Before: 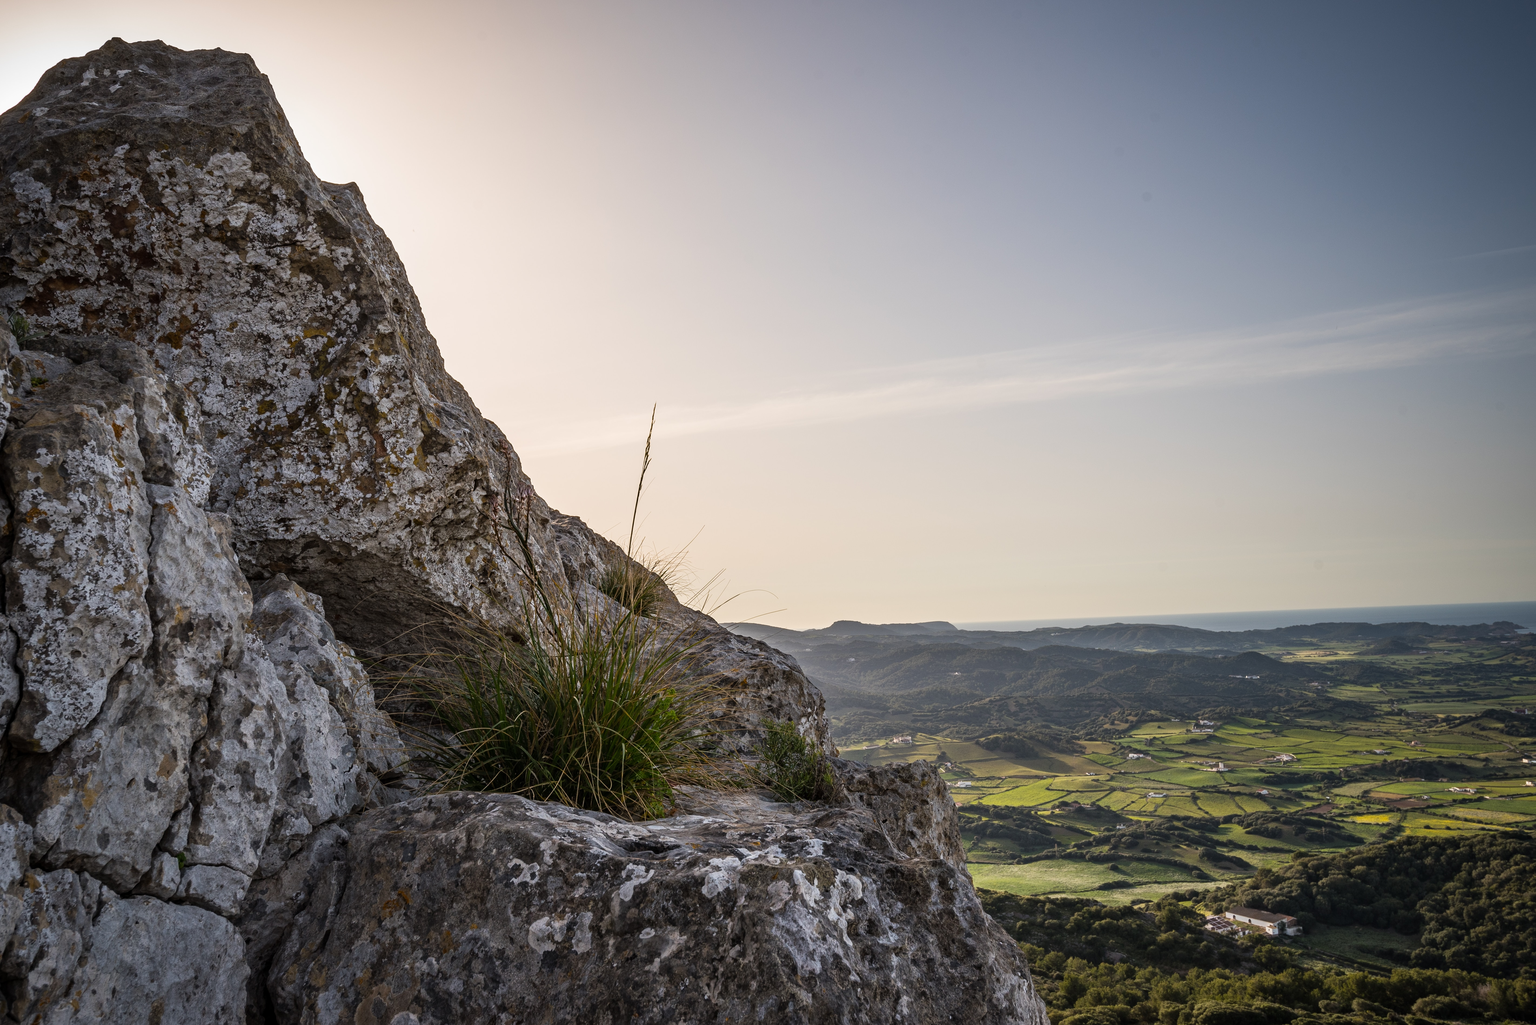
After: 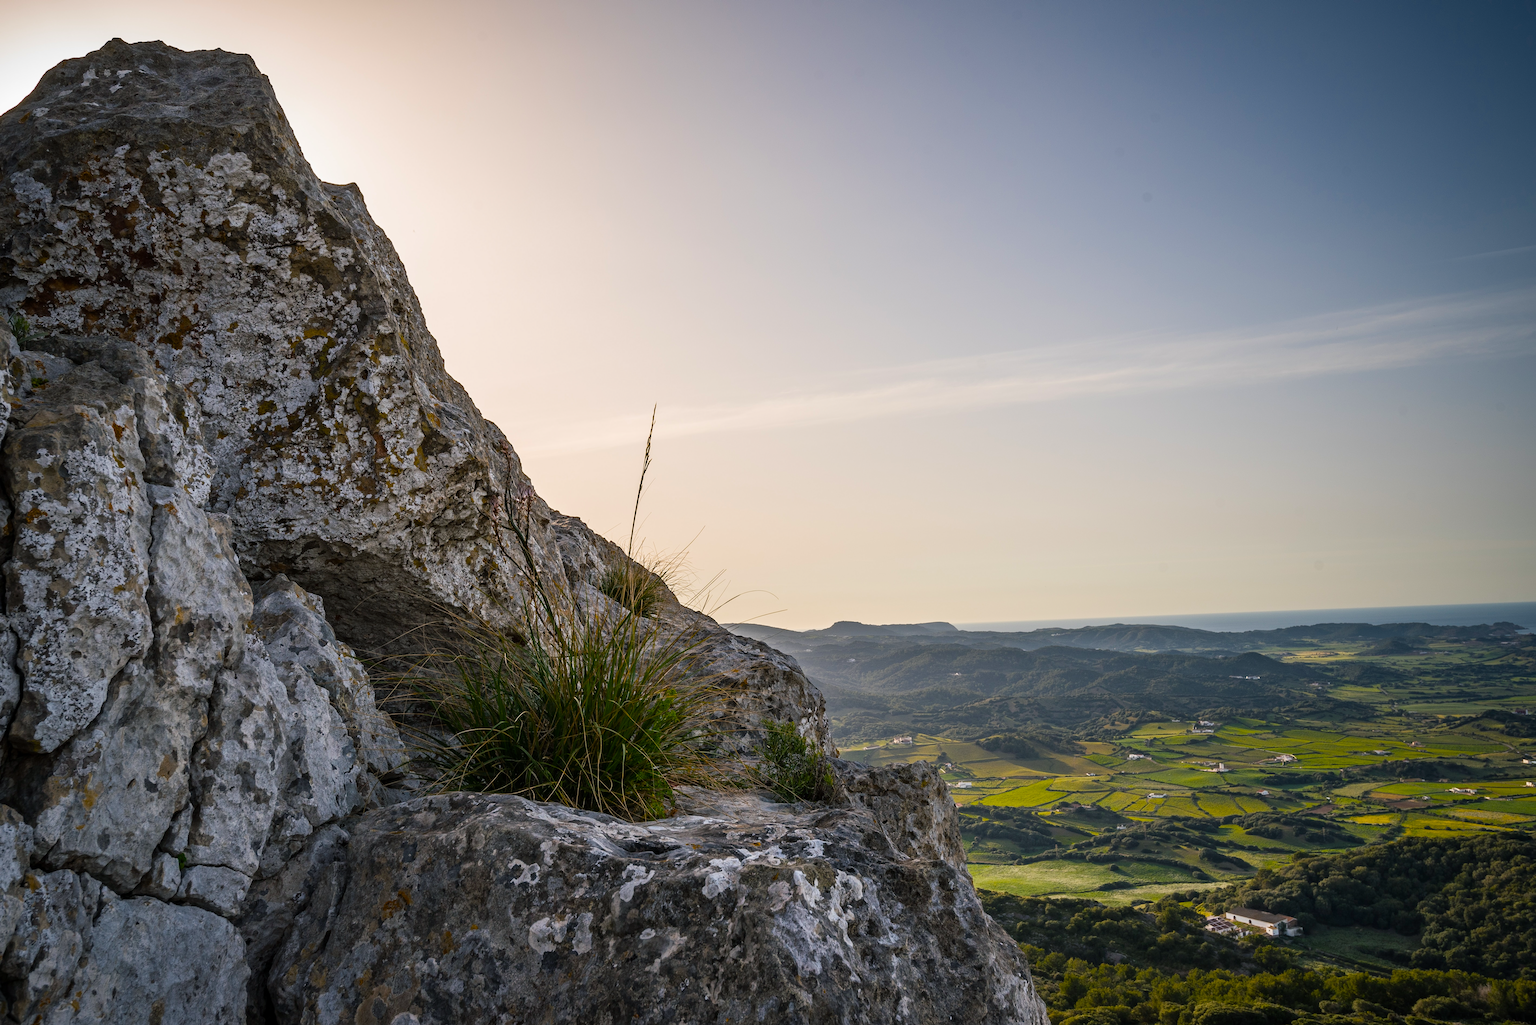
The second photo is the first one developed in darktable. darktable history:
color balance rgb: shadows lift › chroma 2.027%, shadows lift › hue 215.21°, perceptual saturation grading › global saturation 25.138%, global vibrance -0.589%, saturation formula JzAzBz (2021)
